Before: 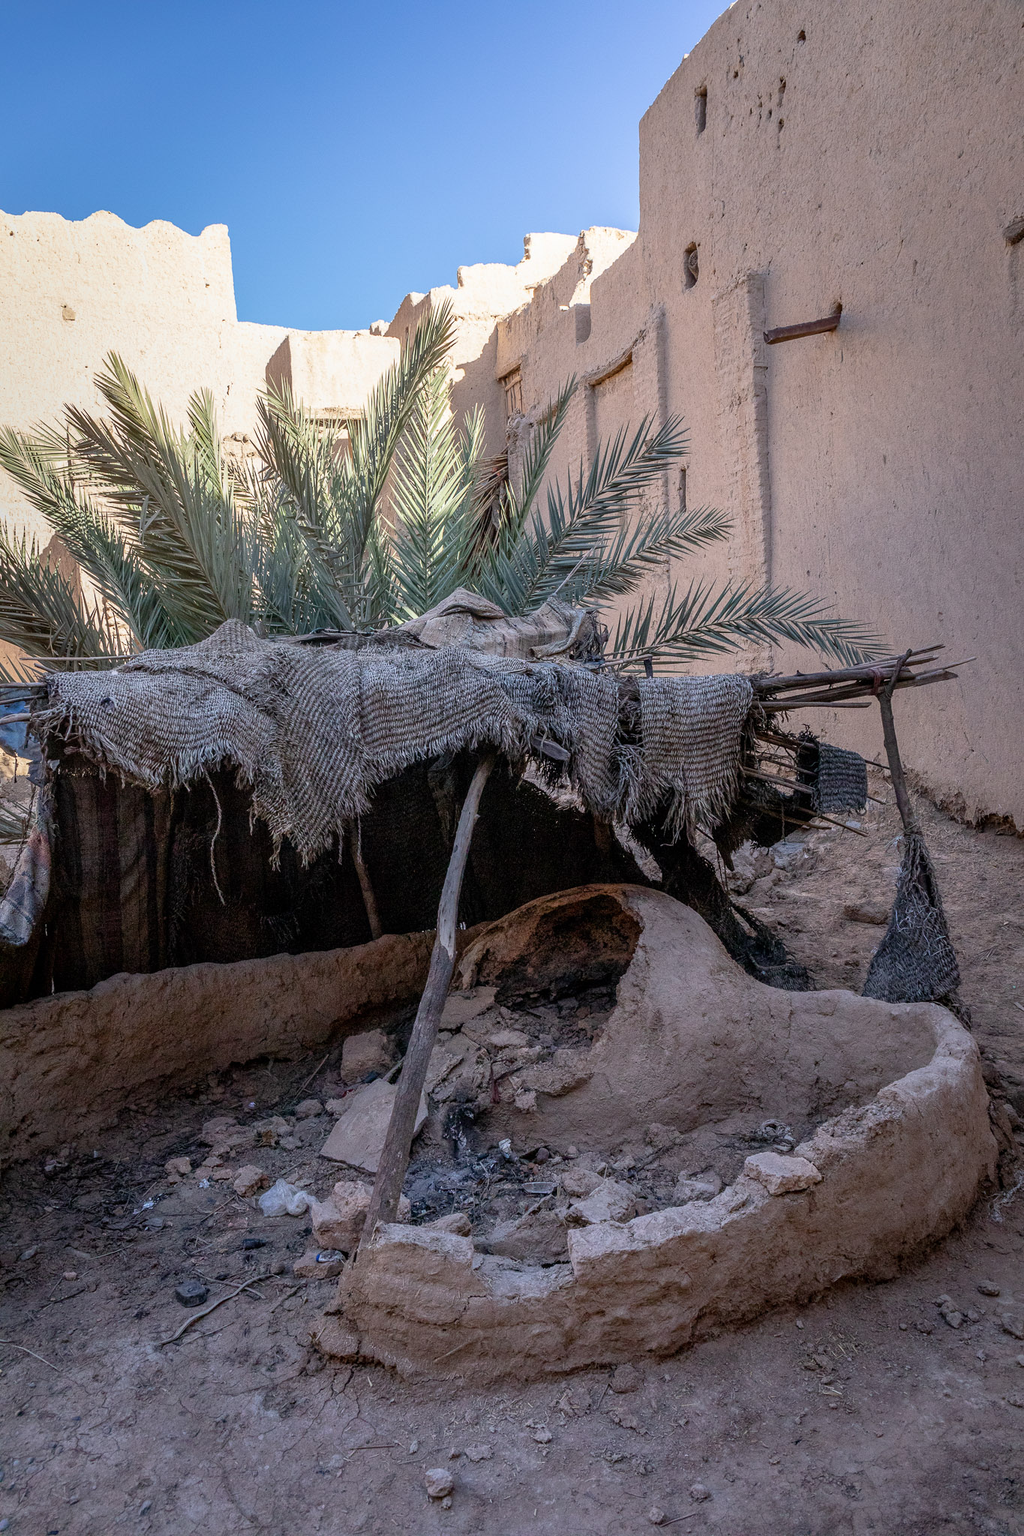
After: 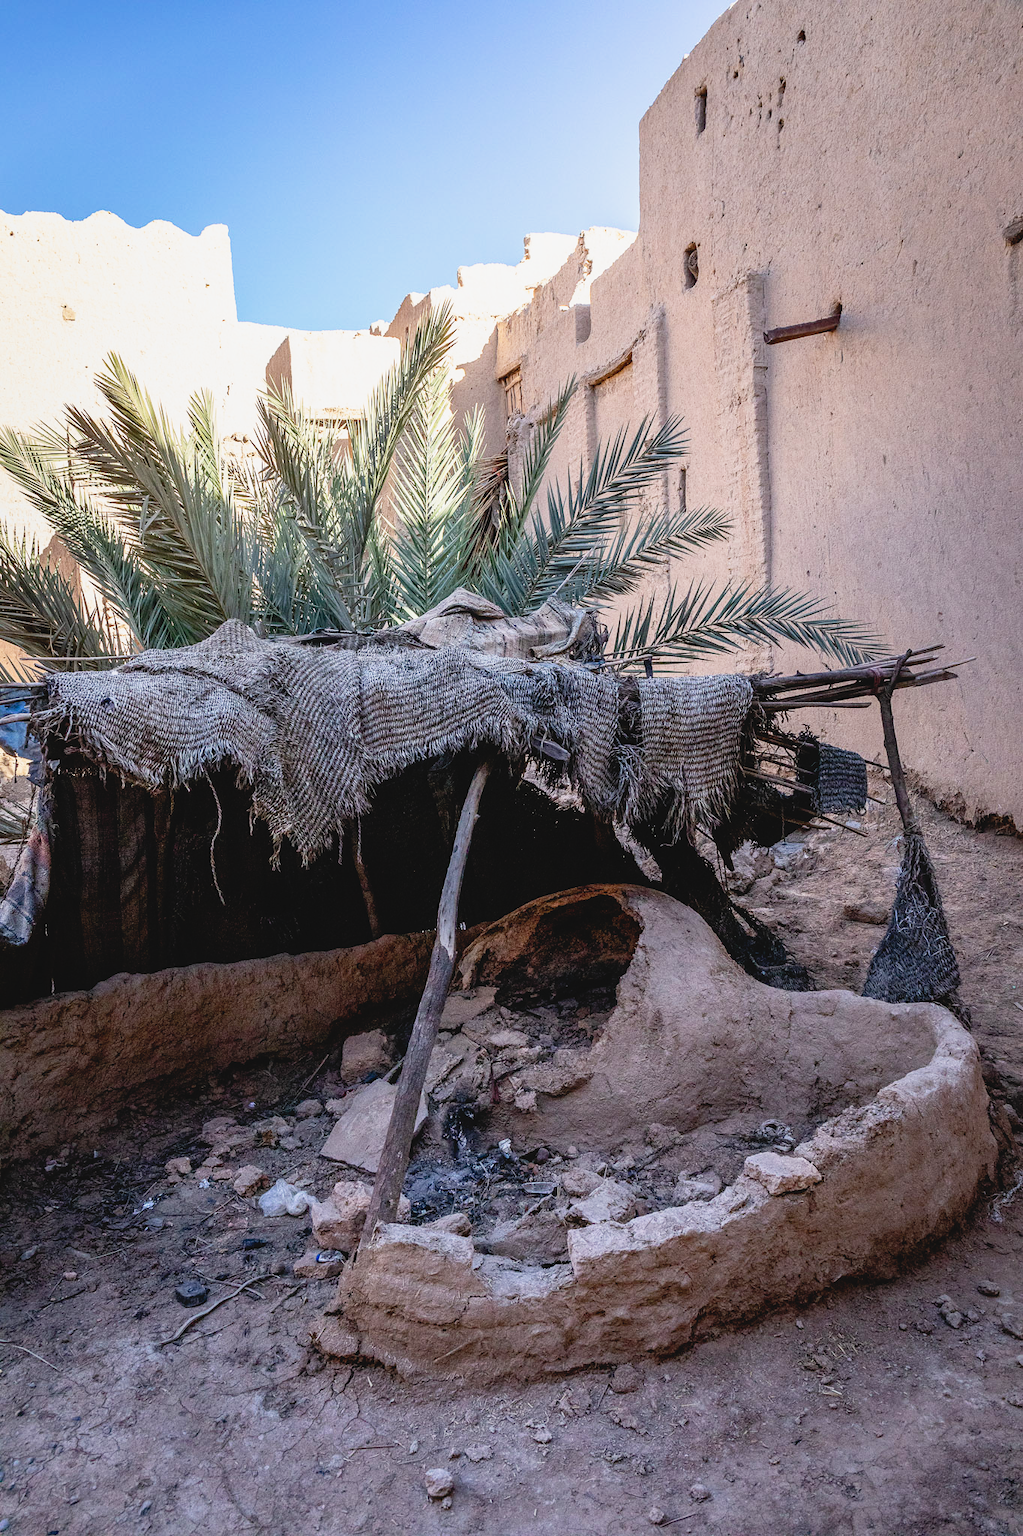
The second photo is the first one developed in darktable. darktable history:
tone curve: curves: ch0 [(0, 0.049) (0.113, 0.084) (0.285, 0.301) (0.673, 0.796) (0.845, 0.932) (0.994, 0.971)]; ch1 [(0, 0) (0.456, 0.424) (0.498, 0.5) (0.57, 0.557) (0.631, 0.635) (1, 1)]; ch2 [(0, 0) (0.395, 0.398) (0.44, 0.456) (0.502, 0.507) (0.55, 0.559) (0.67, 0.702) (1, 1)], preserve colors none
